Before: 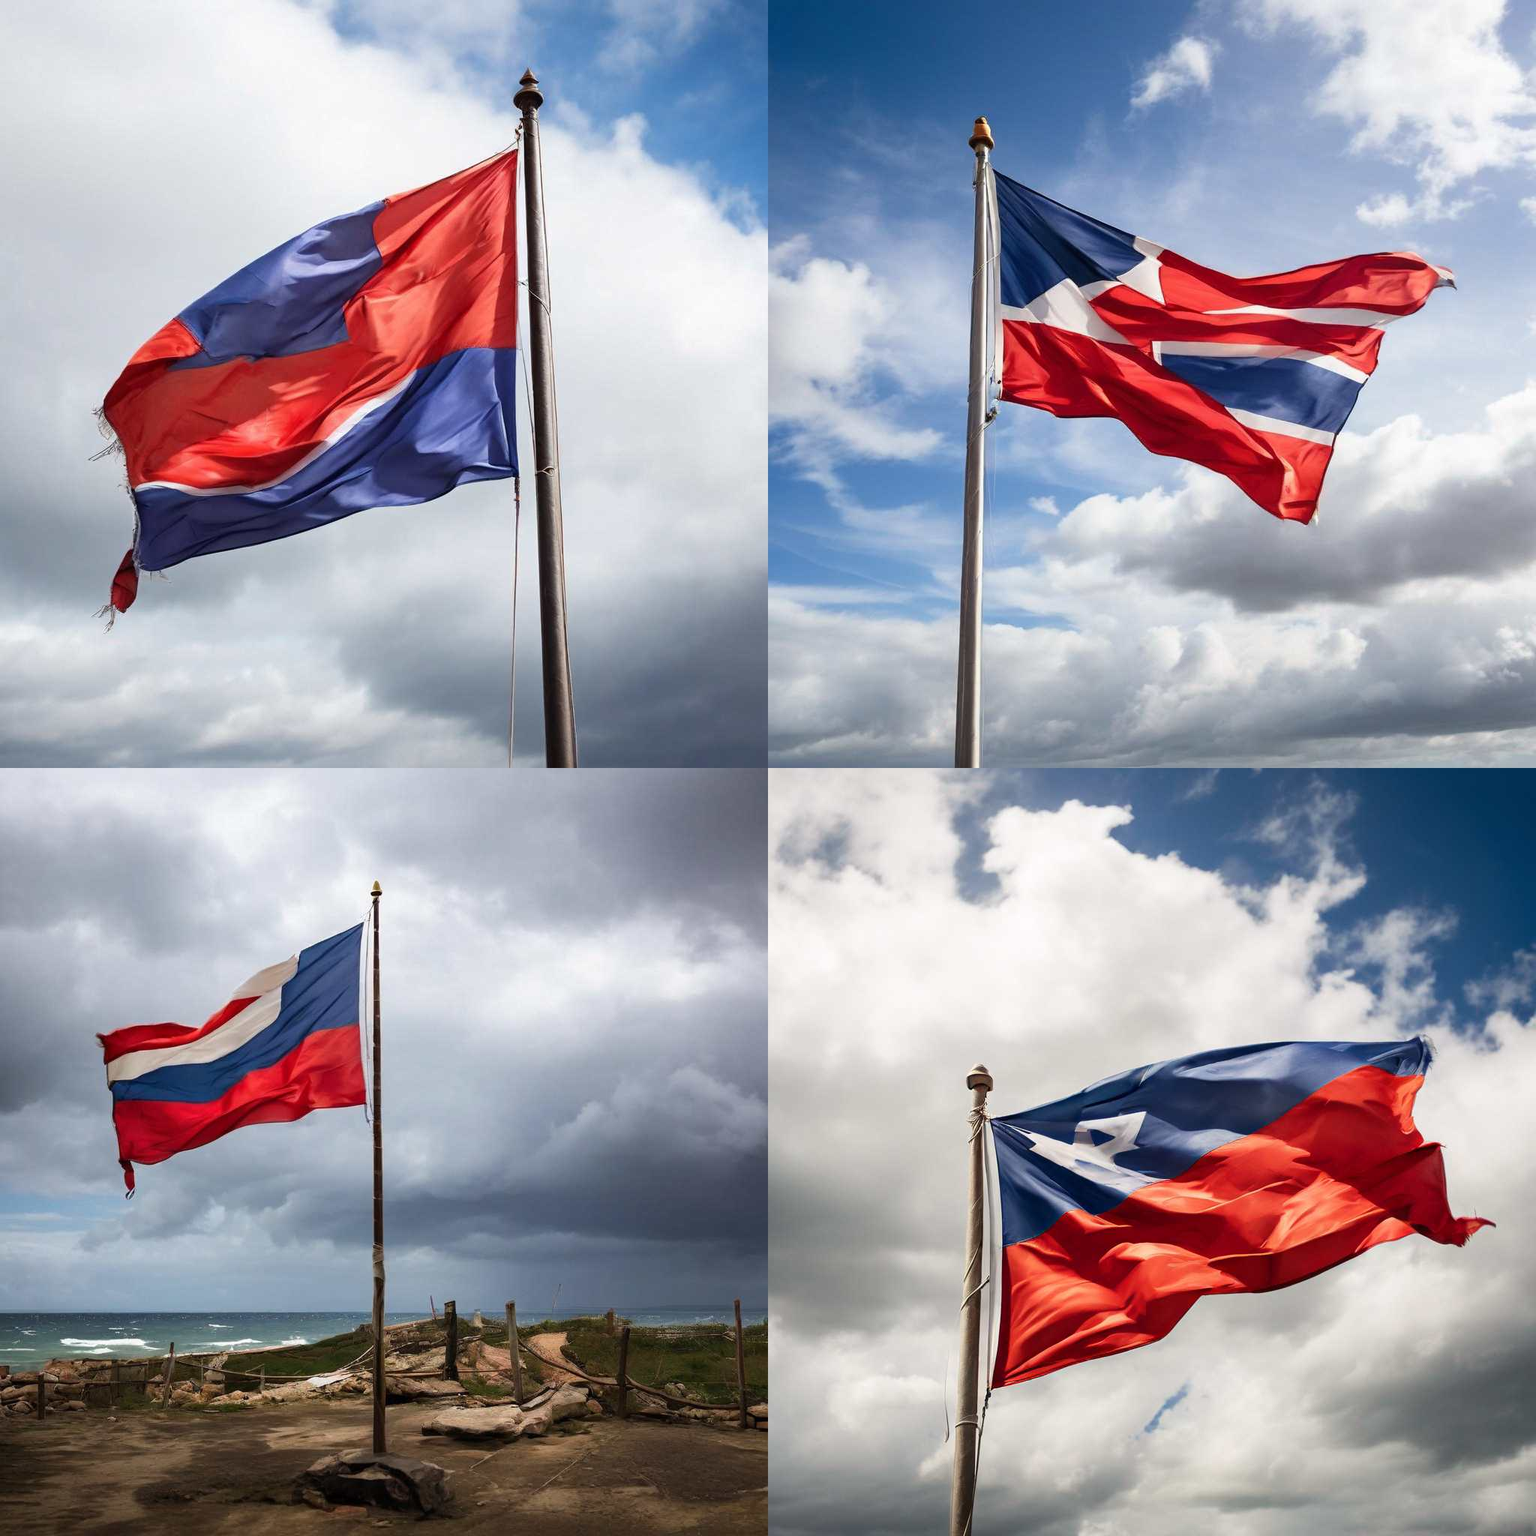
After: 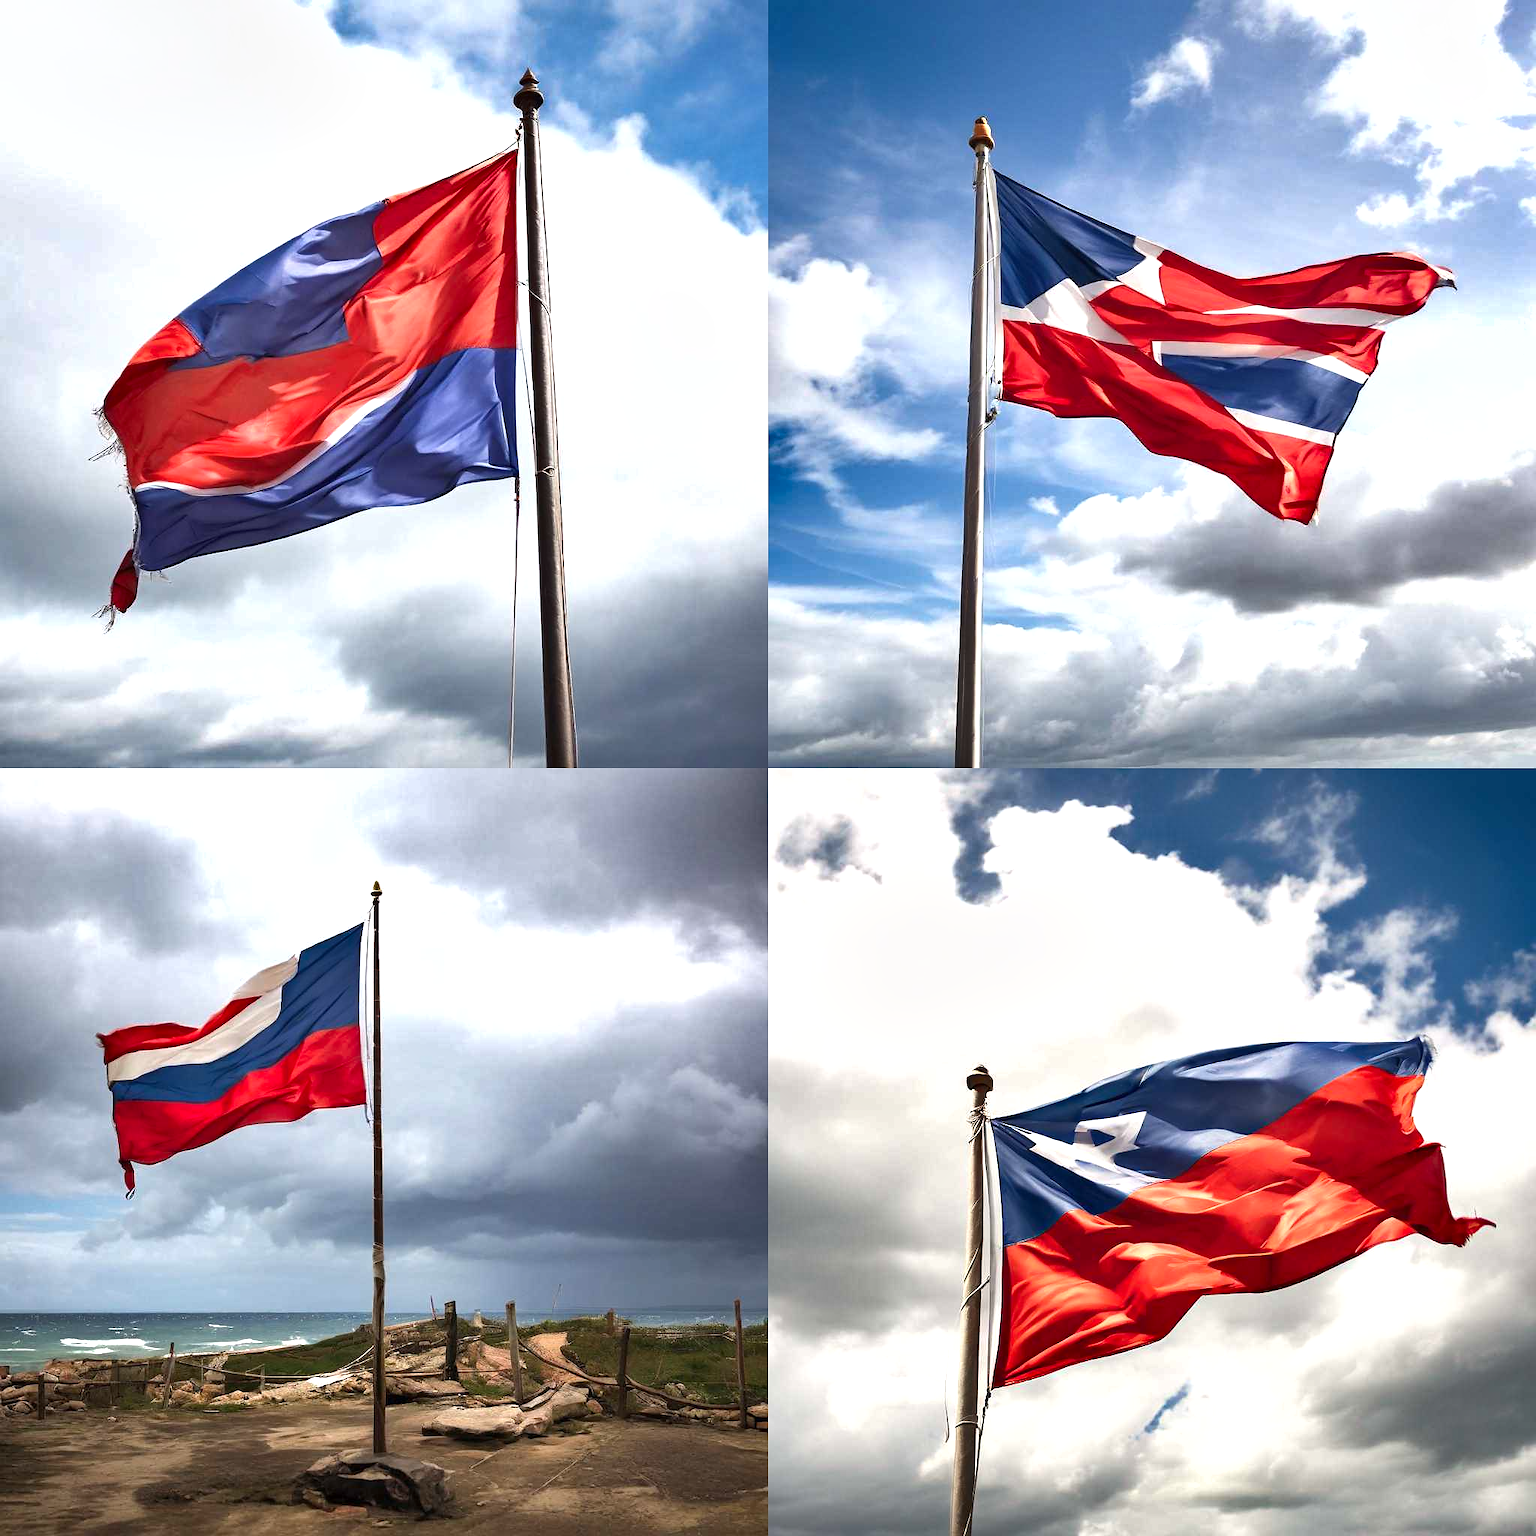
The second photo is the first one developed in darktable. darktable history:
shadows and highlights: shadows 53.18, soften with gaussian
sharpen: radius 0.986, threshold 0.879
exposure: exposure 0.607 EV, compensate exposure bias true, compensate highlight preservation false
